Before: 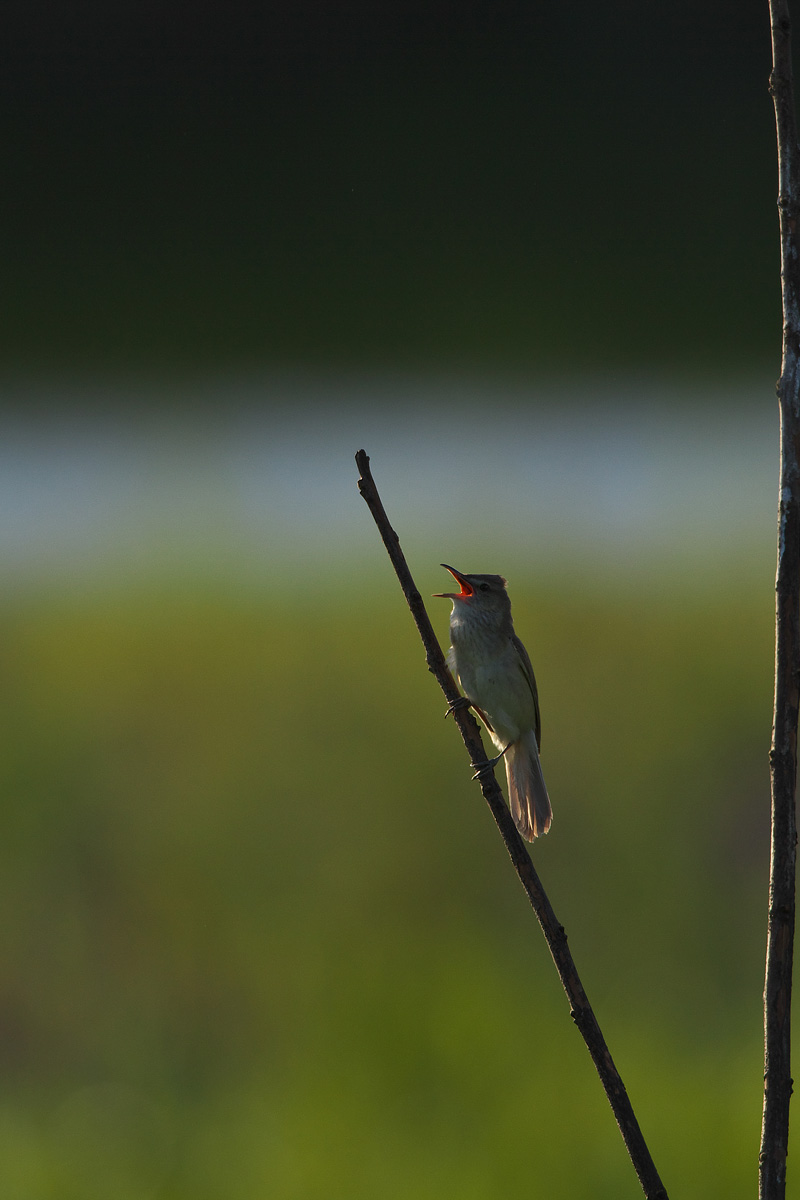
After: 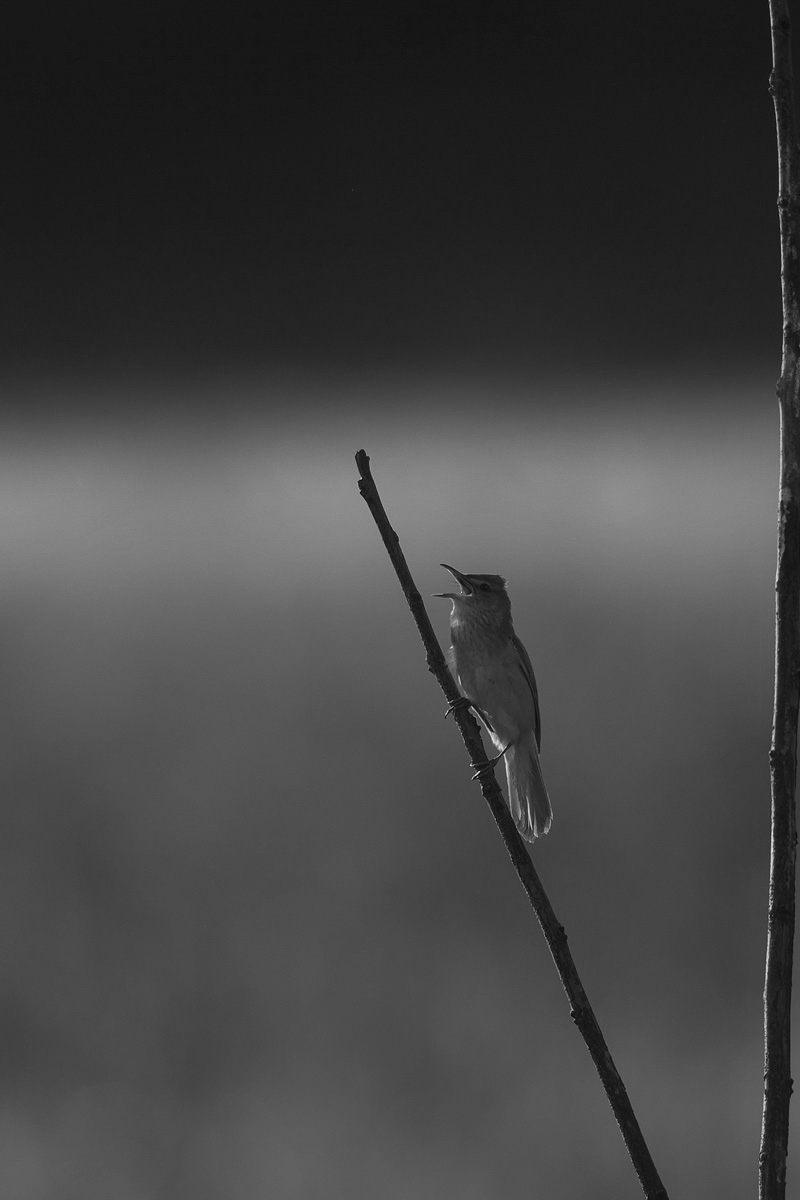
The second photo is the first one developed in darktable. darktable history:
contrast equalizer: y [[0.5, 0.488, 0.462, 0.461, 0.491, 0.5], [0.5 ×6], [0.5 ×6], [0 ×6], [0 ×6]]
color zones: curves: ch0 [(0, 0.613) (0.01, 0.613) (0.245, 0.448) (0.498, 0.529) (0.642, 0.665) (0.879, 0.777) (0.99, 0.613)]; ch1 [(0, 0) (0.143, 0) (0.286, 0) (0.429, 0) (0.571, 0) (0.714, 0) (0.857, 0)]
